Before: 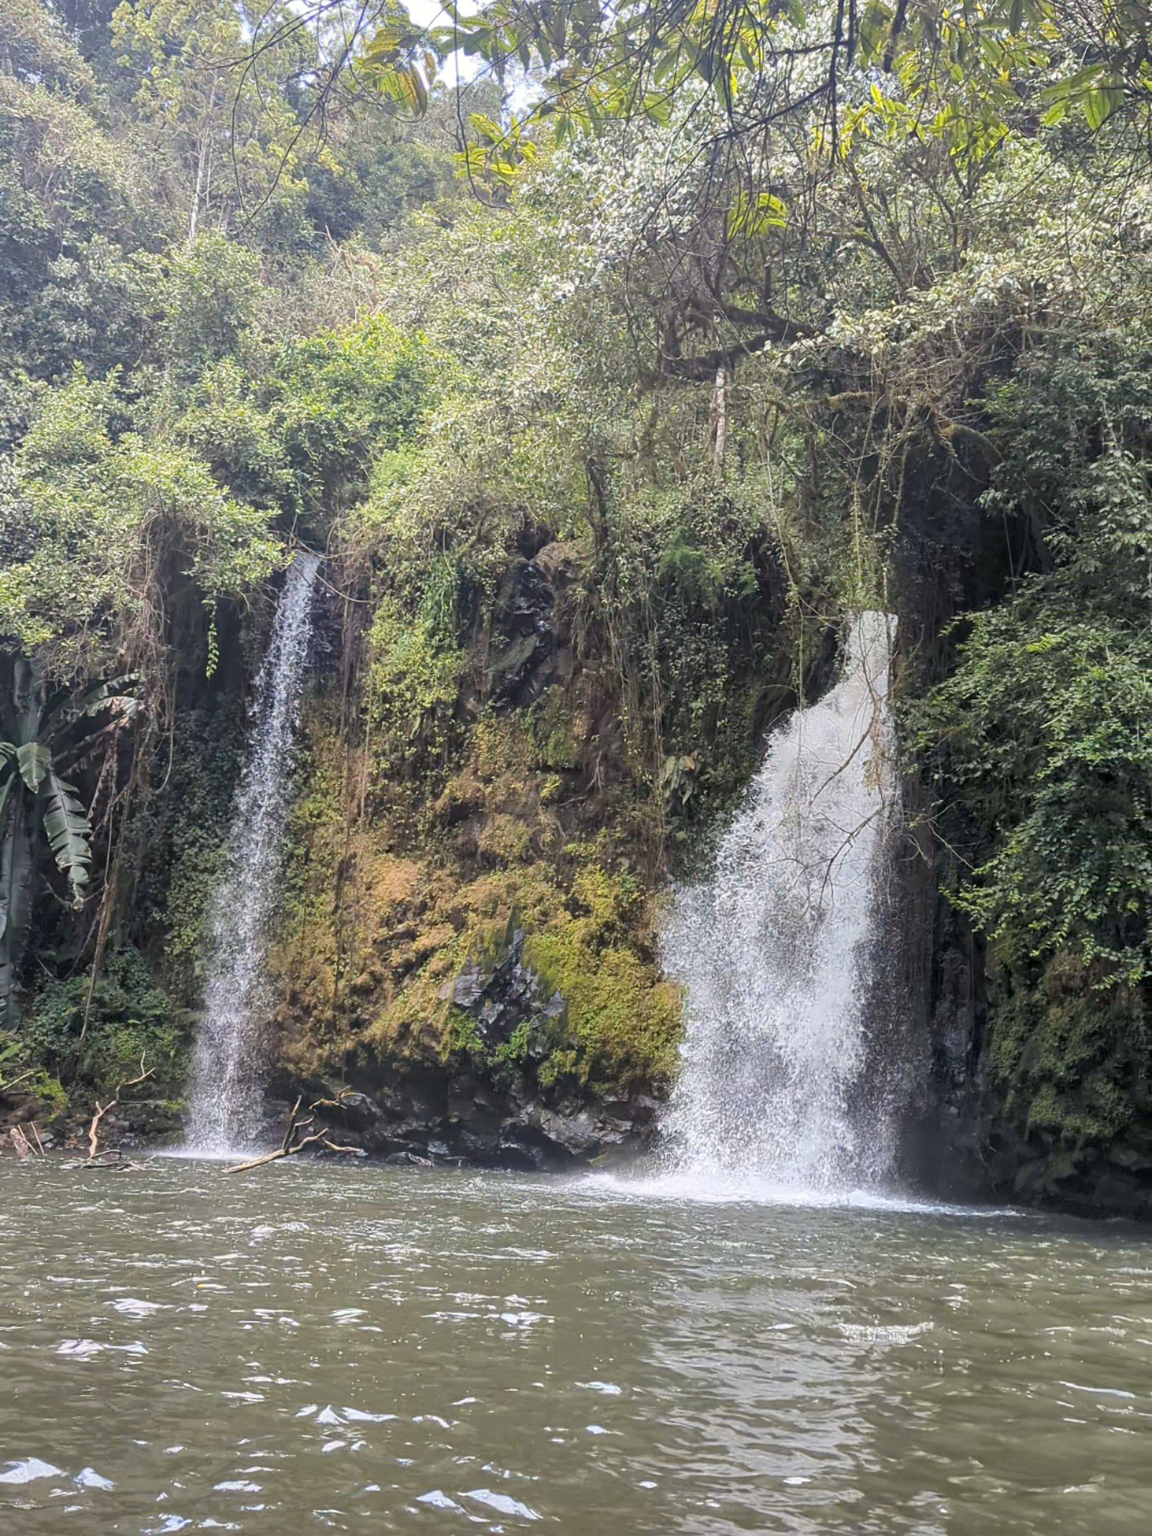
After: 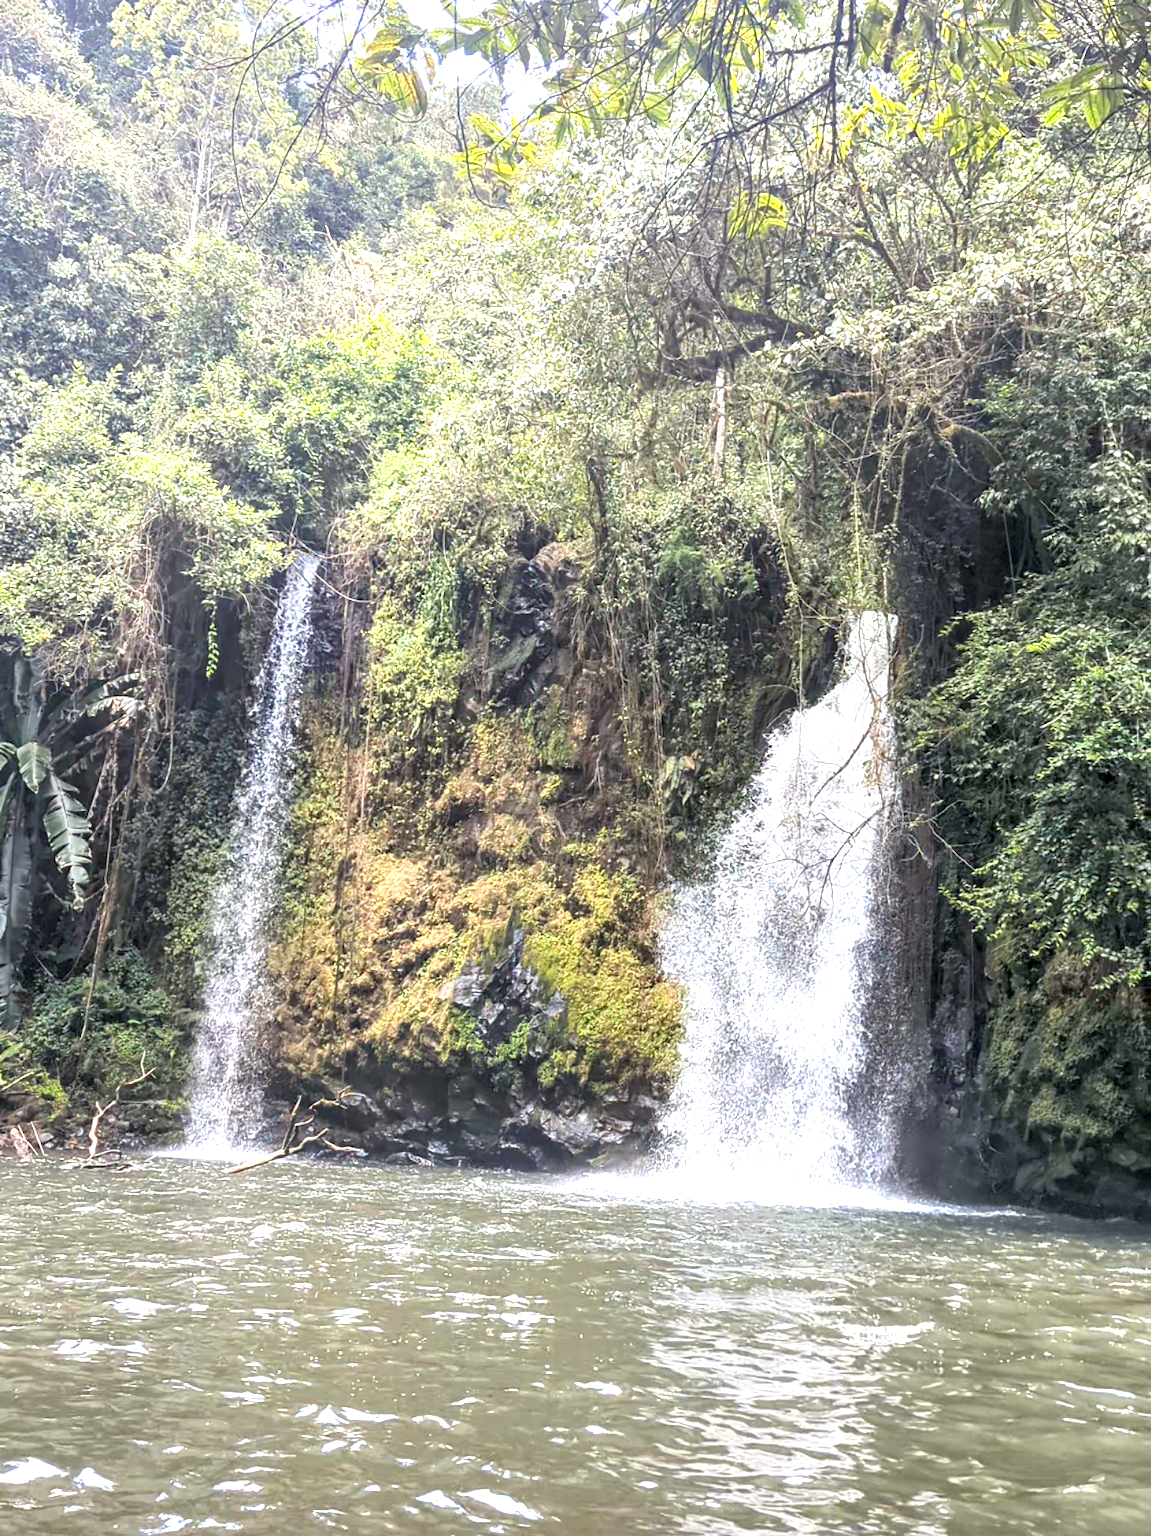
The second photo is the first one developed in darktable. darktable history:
exposure: black level correction 0, exposure 1 EV, compensate highlight preservation false
local contrast: detail 130%
